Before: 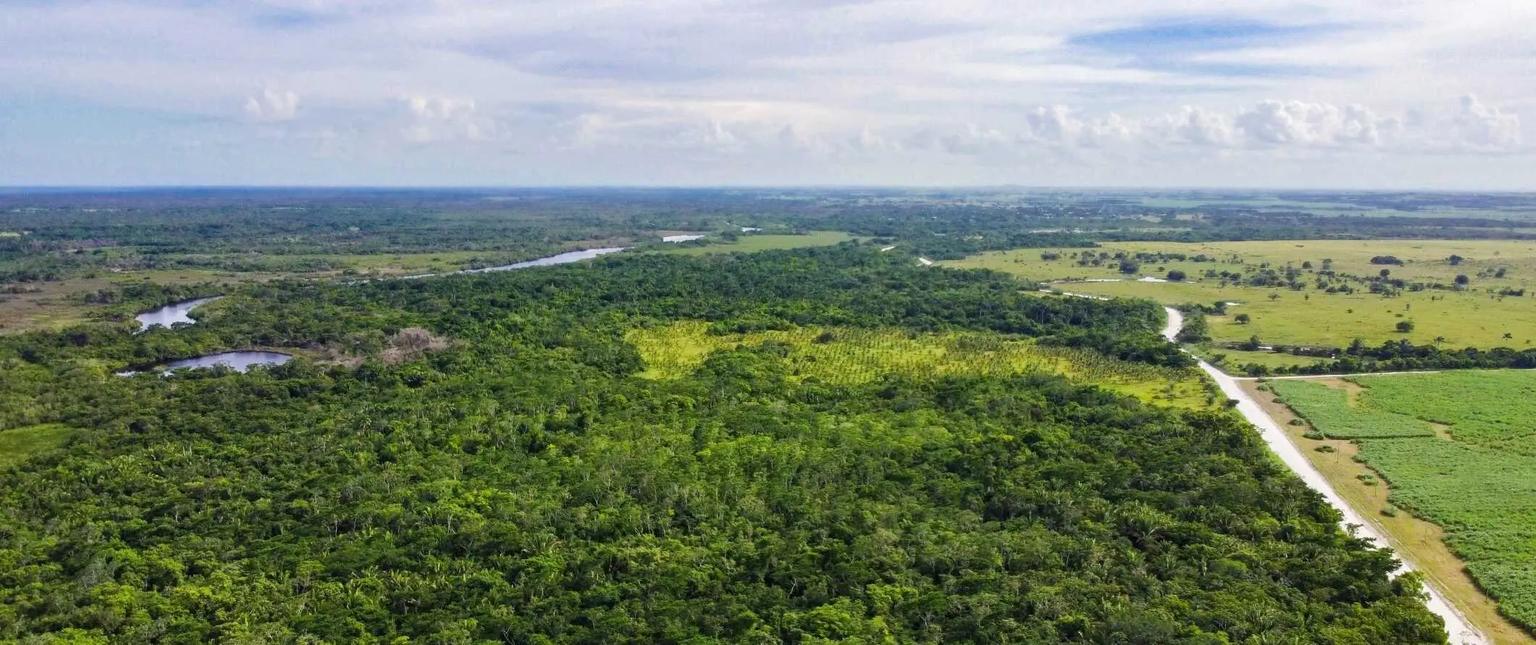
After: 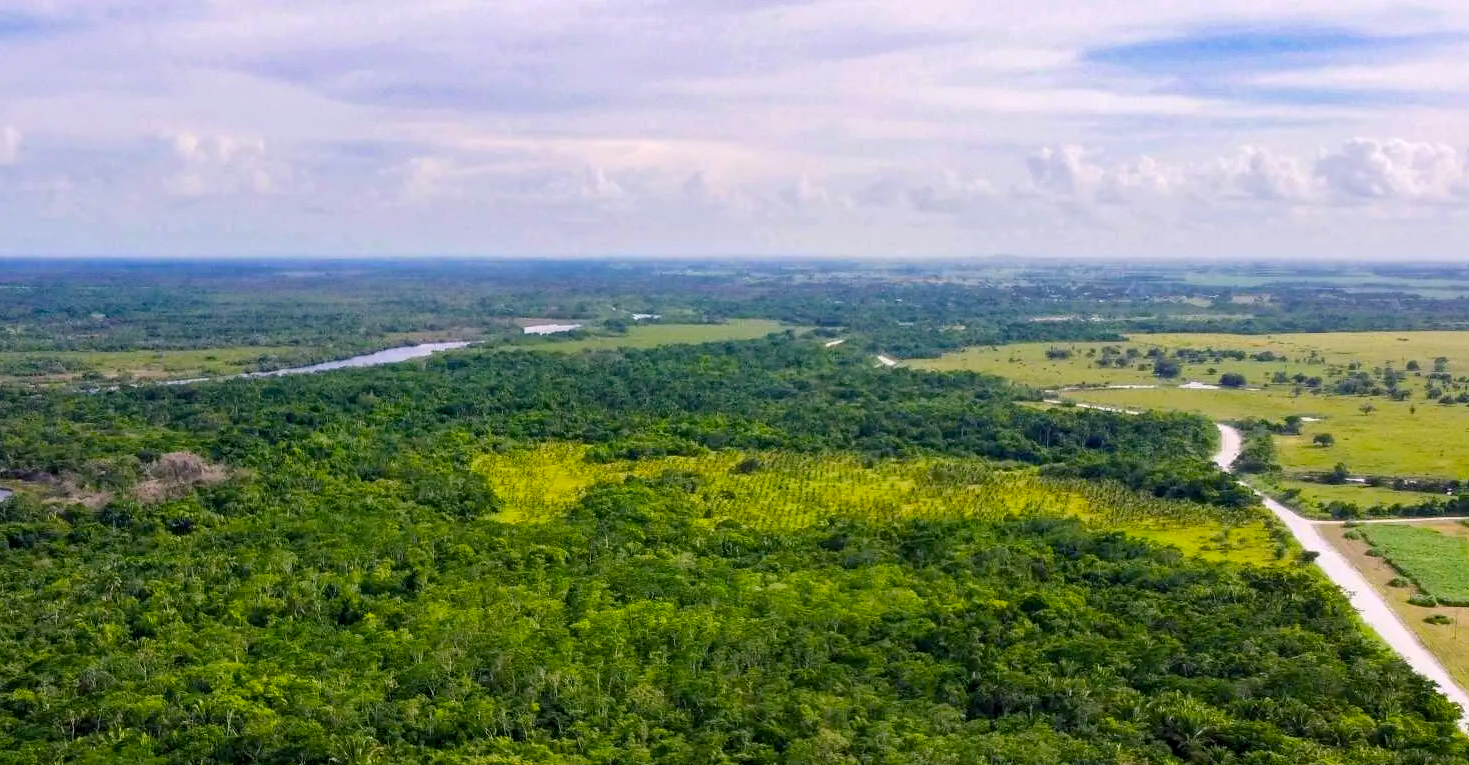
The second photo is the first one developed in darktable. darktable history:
crop: left 18.479%, right 12.2%, bottom 13.971%
color balance rgb: shadows lift › chroma 2%, shadows lift › hue 217.2°, power › chroma 0.25%, power › hue 60°, highlights gain › chroma 1.5%, highlights gain › hue 309.6°, global offset › luminance -0.5%, perceptual saturation grading › global saturation 15%, global vibrance 20%
